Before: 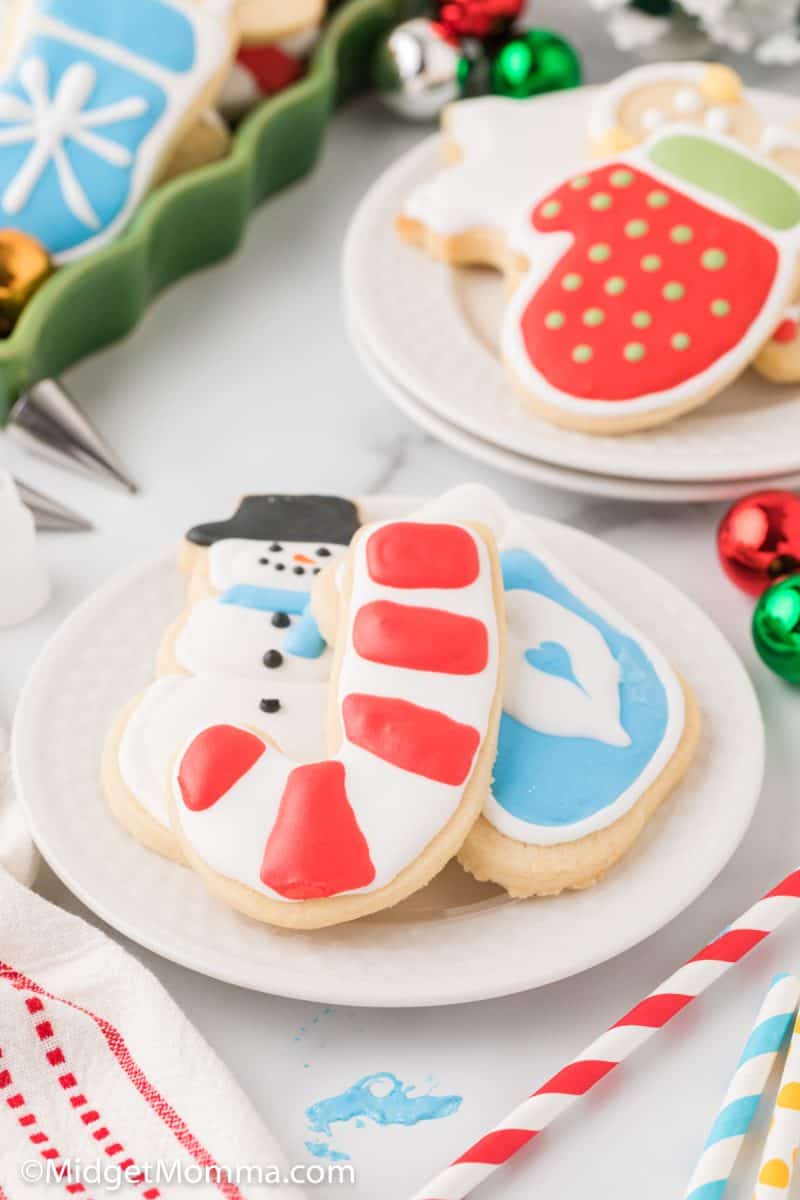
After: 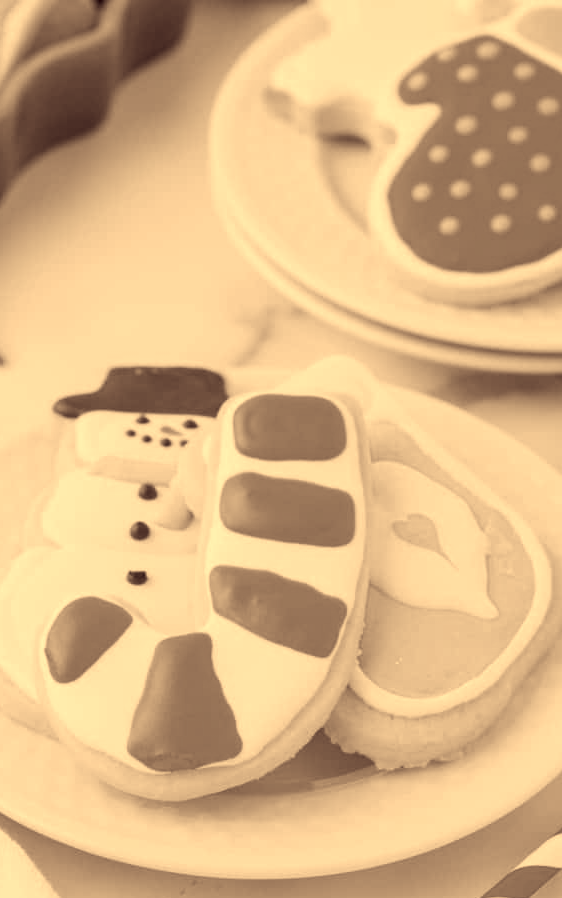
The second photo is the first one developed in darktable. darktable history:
color correction: highlights a* 9.75, highlights b* 38.76, shadows a* 13.87, shadows b* 3.07
color calibration: output gray [0.21, 0.42, 0.37, 0], gray › normalize channels true, illuminant Planckian (black body), x 0.376, y 0.374, temperature 4123.19 K, gamut compression 0.02
crop and rotate: left 16.632%, top 10.71%, right 13.054%, bottom 14.383%
